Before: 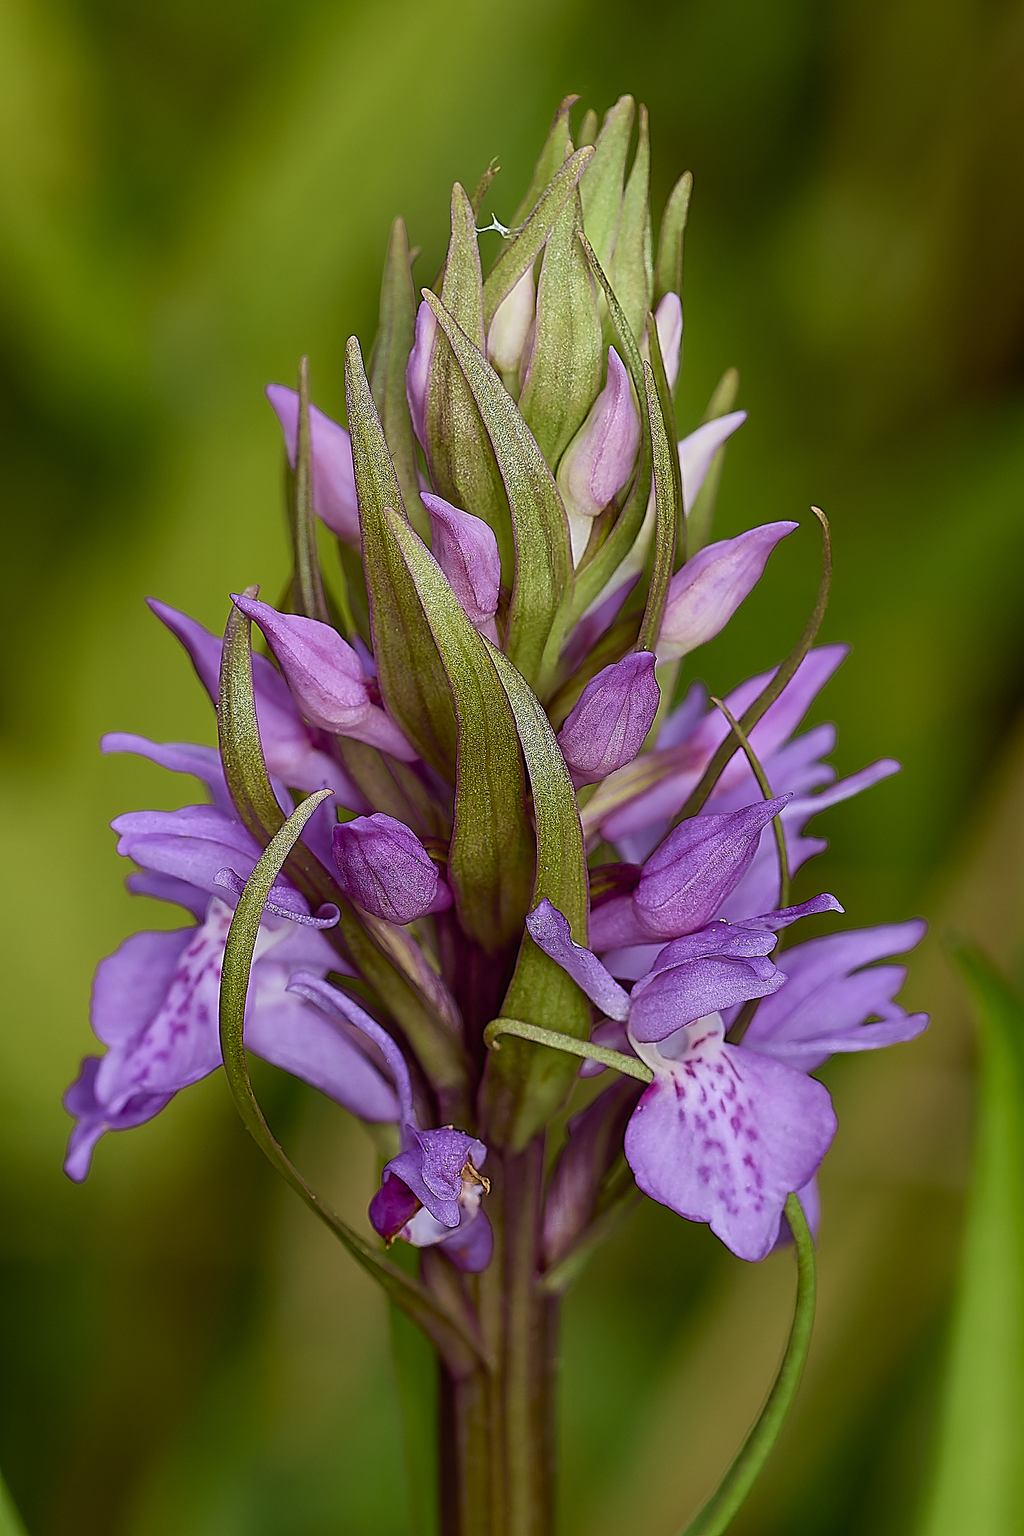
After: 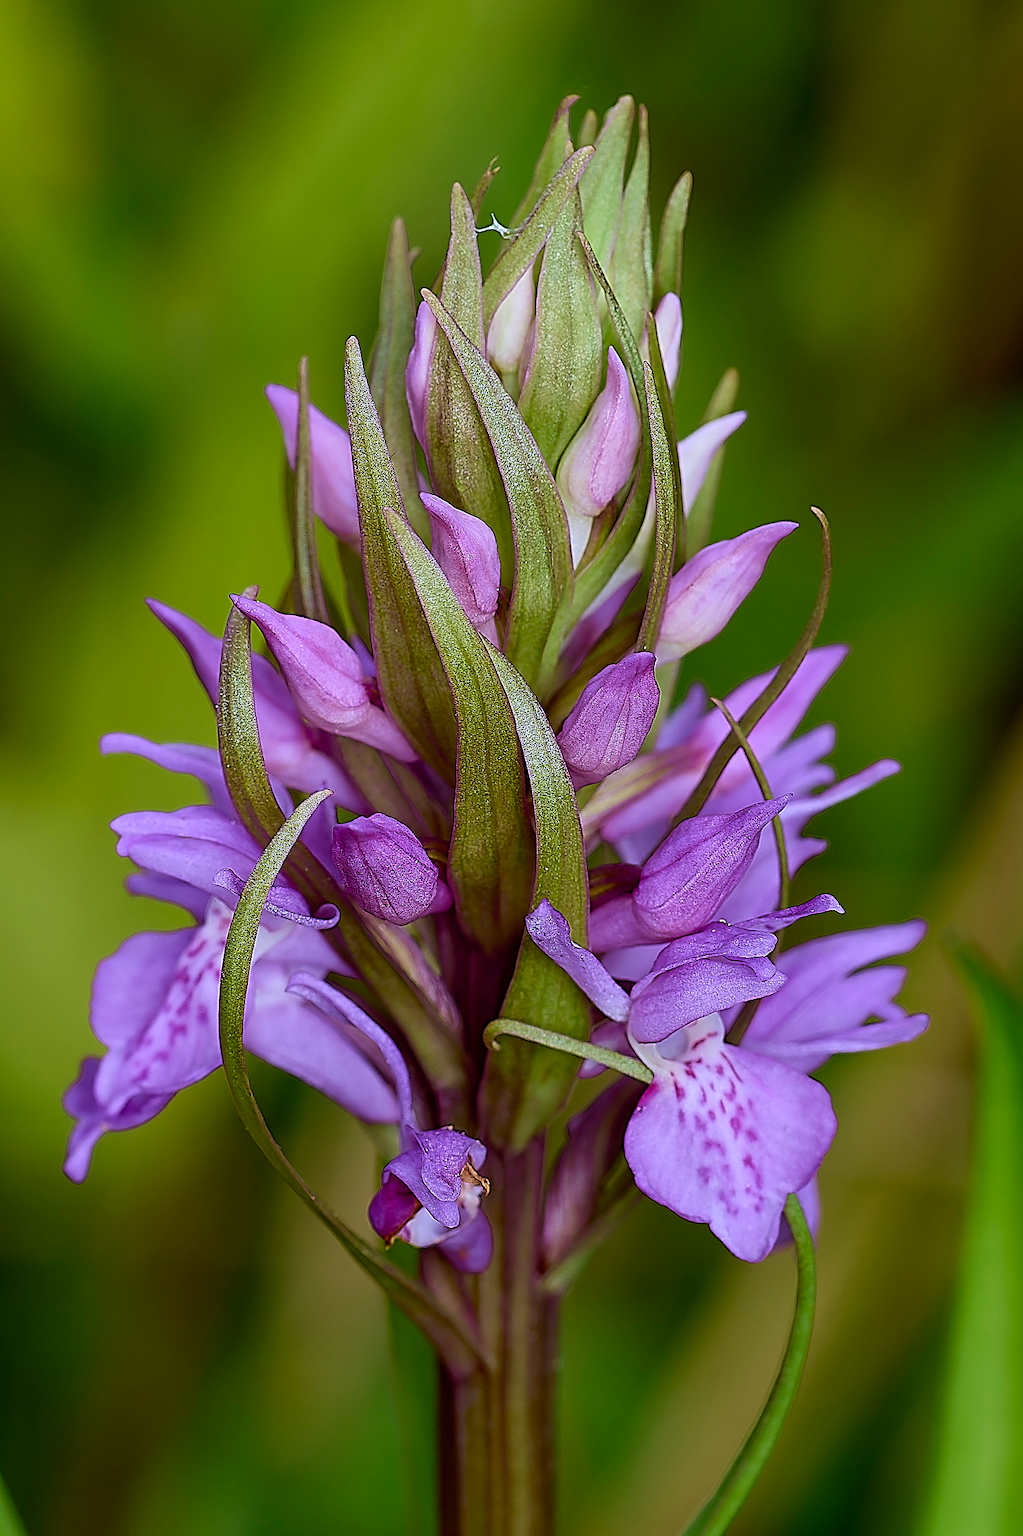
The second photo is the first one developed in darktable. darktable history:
white balance: red 0.967, blue 1.119, emerald 0.756
crop and rotate: left 0.126%
